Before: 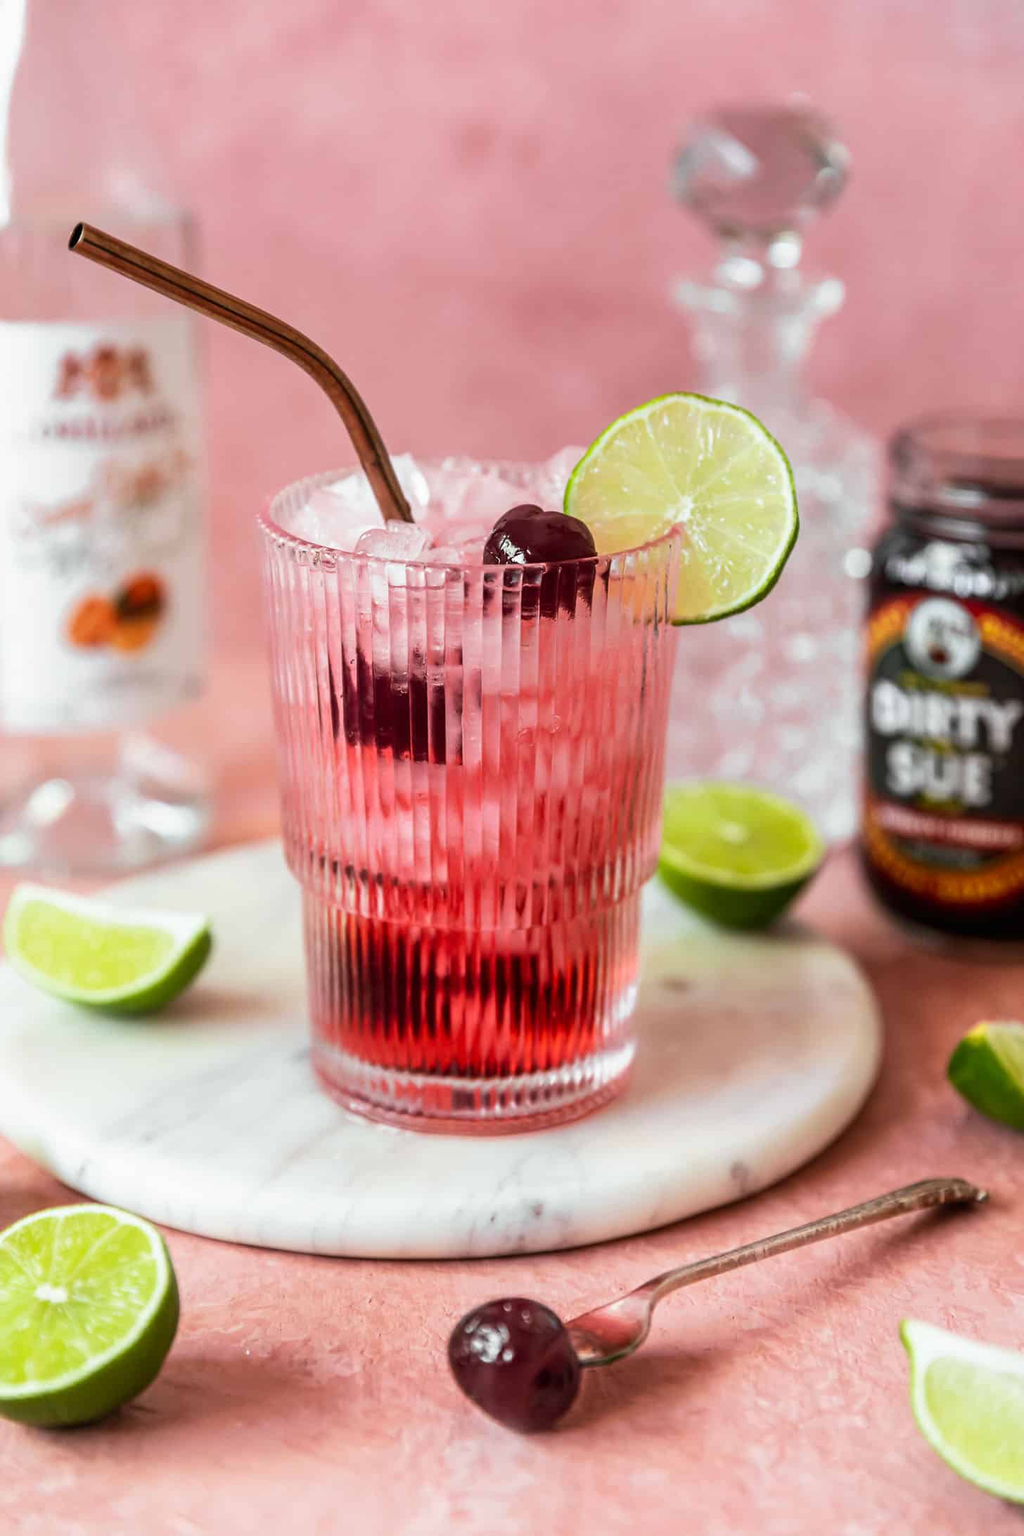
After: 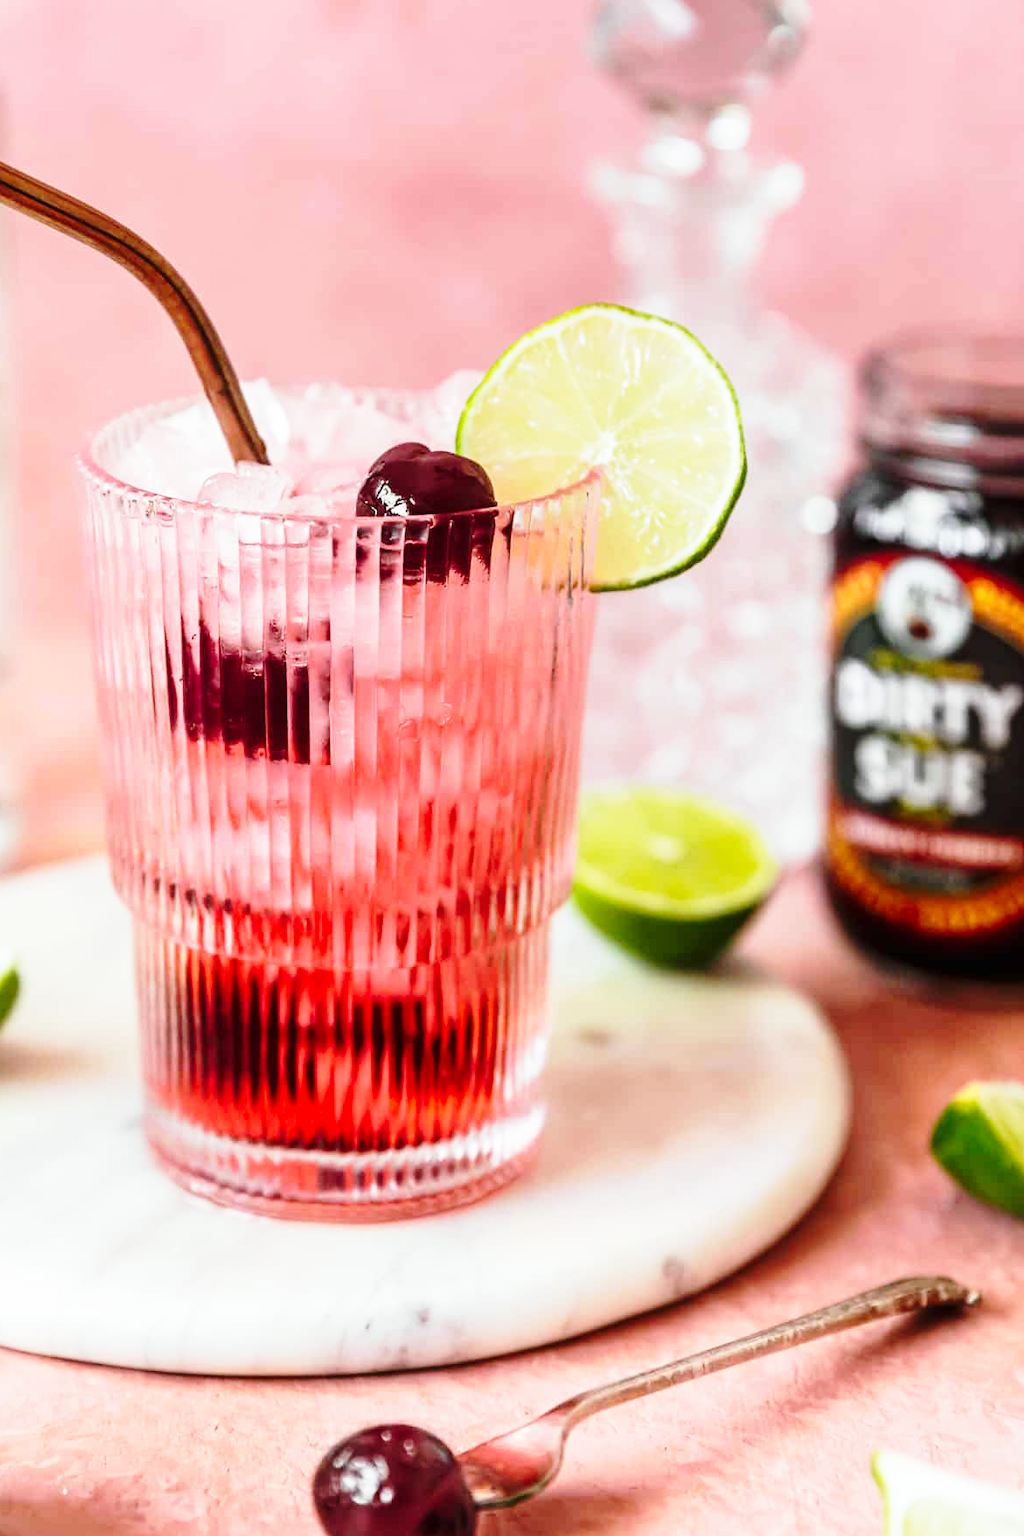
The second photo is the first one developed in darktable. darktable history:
crop: left 19.159%, top 9.58%, bottom 9.58%
base curve: curves: ch0 [(0, 0) (0.028, 0.03) (0.121, 0.232) (0.46, 0.748) (0.859, 0.968) (1, 1)], preserve colors none
